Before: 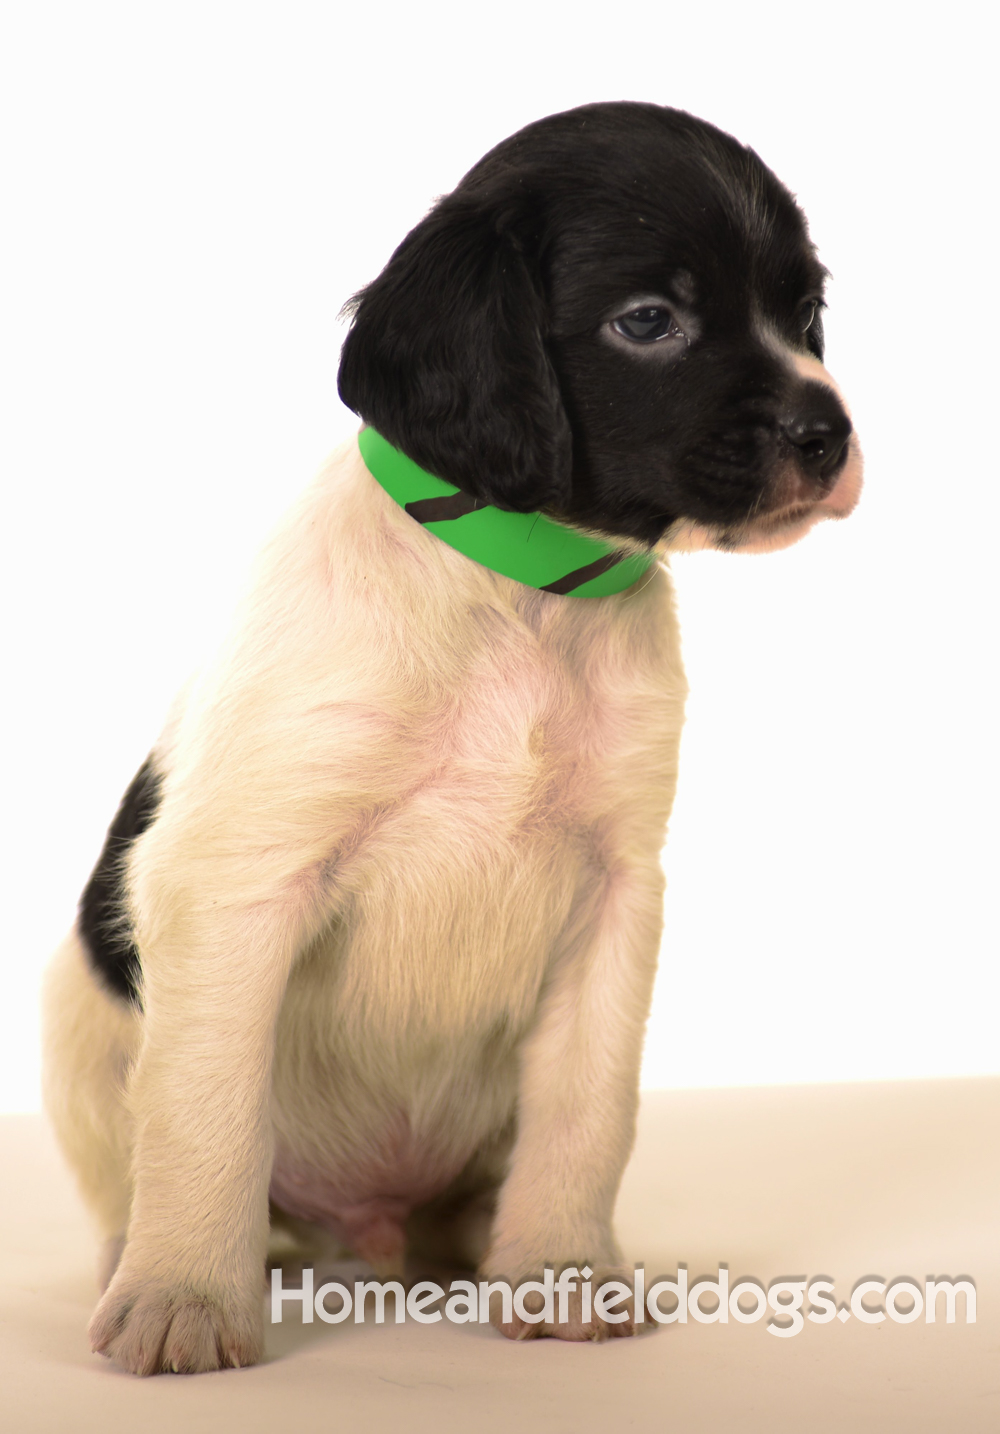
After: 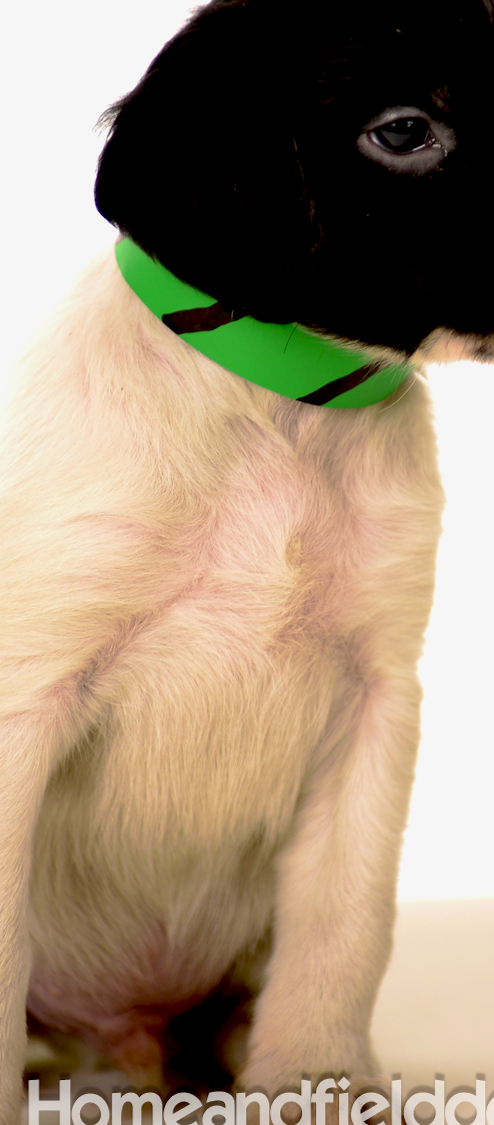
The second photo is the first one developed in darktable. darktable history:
crop and rotate: angle 0.02°, left 24.353%, top 13.219%, right 26.156%, bottom 8.224%
exposure: black level correction 0.029, exposure -0.073 EV, compensate highlight preservation false
